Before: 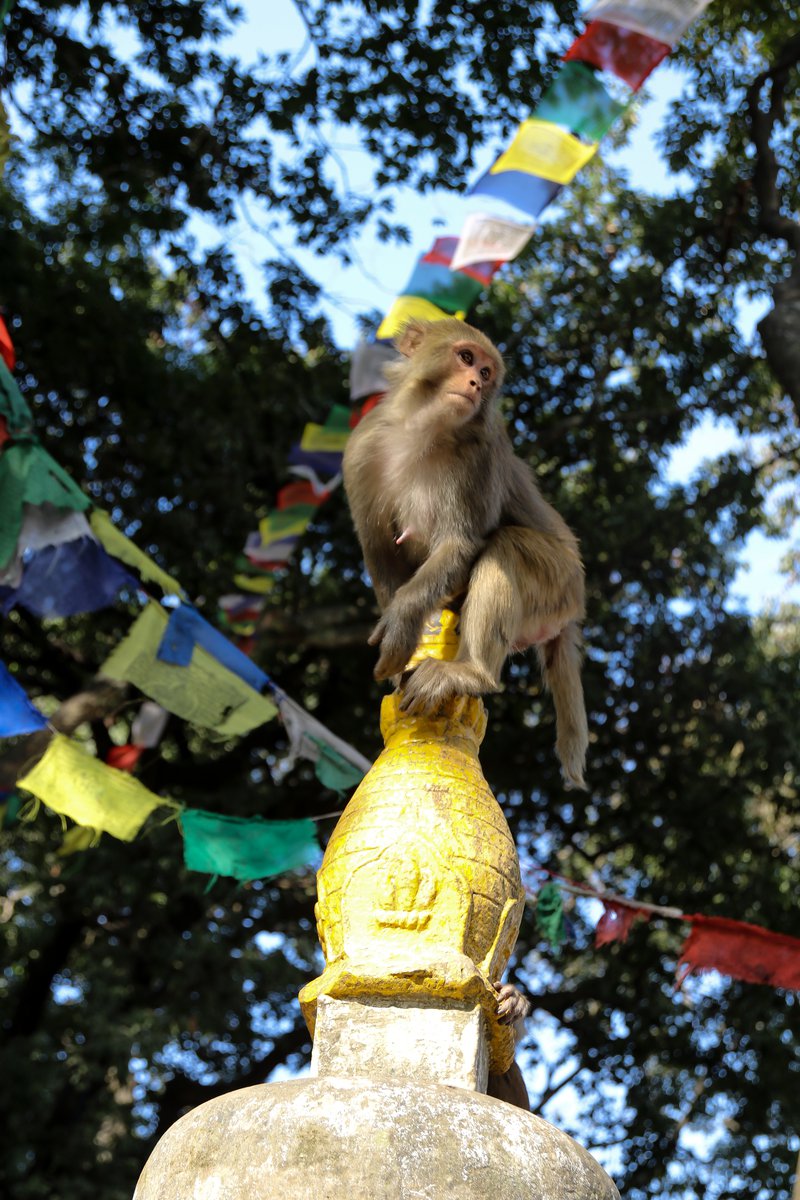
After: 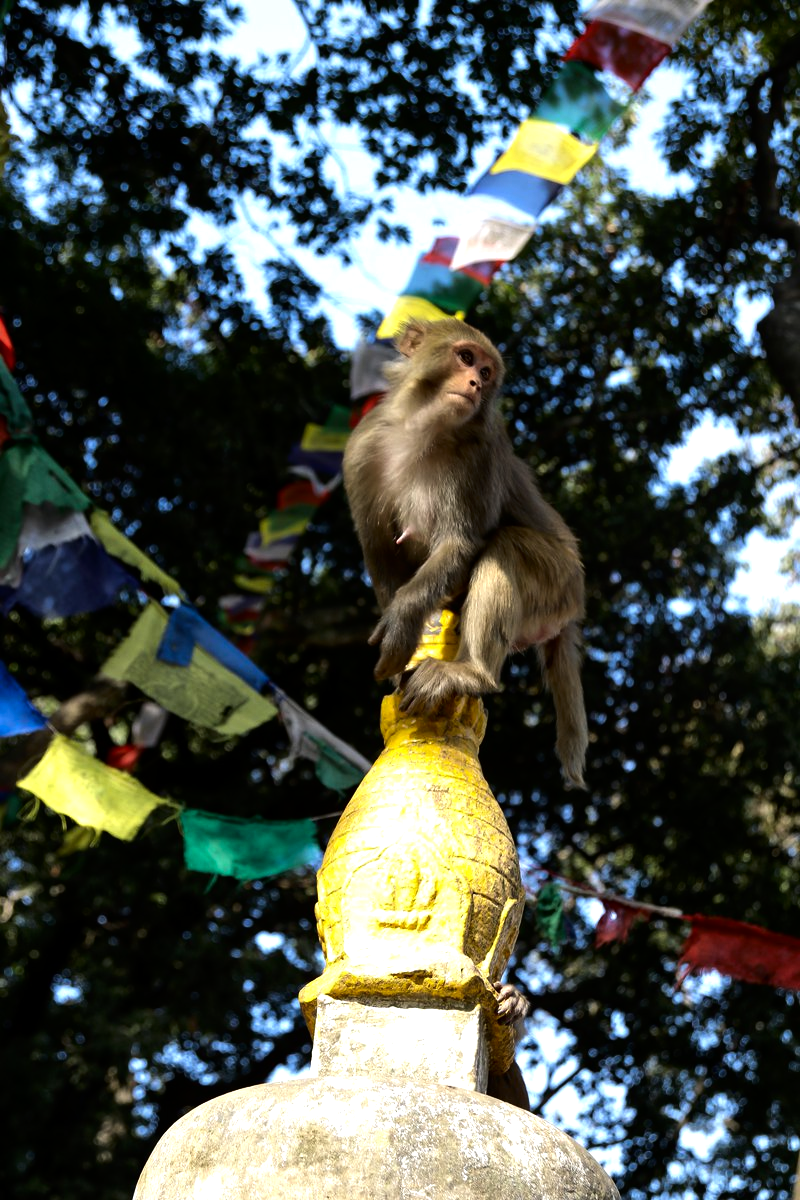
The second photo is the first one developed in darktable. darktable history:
contrast brightness saturation: brightness -0.09
tone equalizer: -8 EV -0.75 EV, -7 EV -0.7 EV, -6 EV -0.6 EV, -5 EV -0.4 EV, -3 EV 0.4 EV, -2 EV 0.6 EV, -1 EV 0.7 EV, +0 EV 0.75 EV, edges refinement/feathering 500, mask exposure compensation -1.57 EV, preserve details no
exposure: exposure -0.242 EV, compensate highlight preservation false
white balance: emerald 1
